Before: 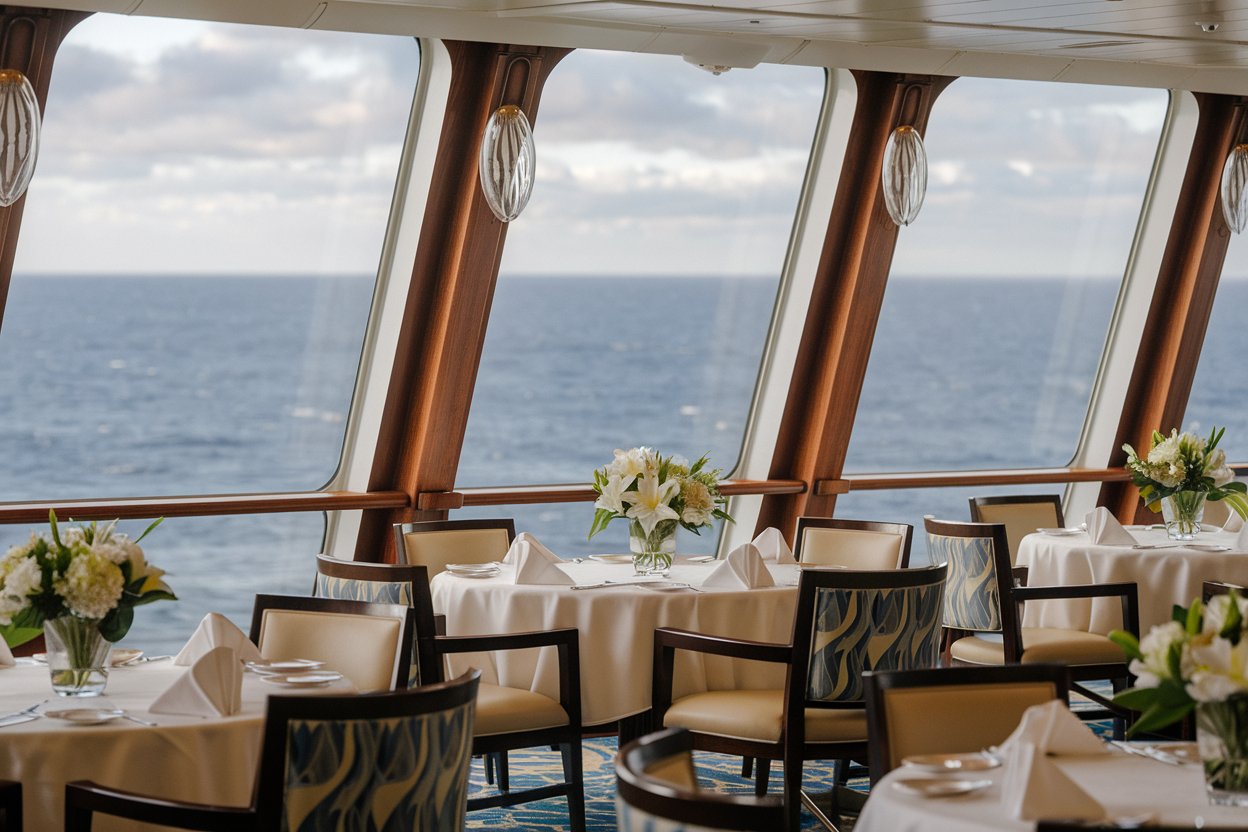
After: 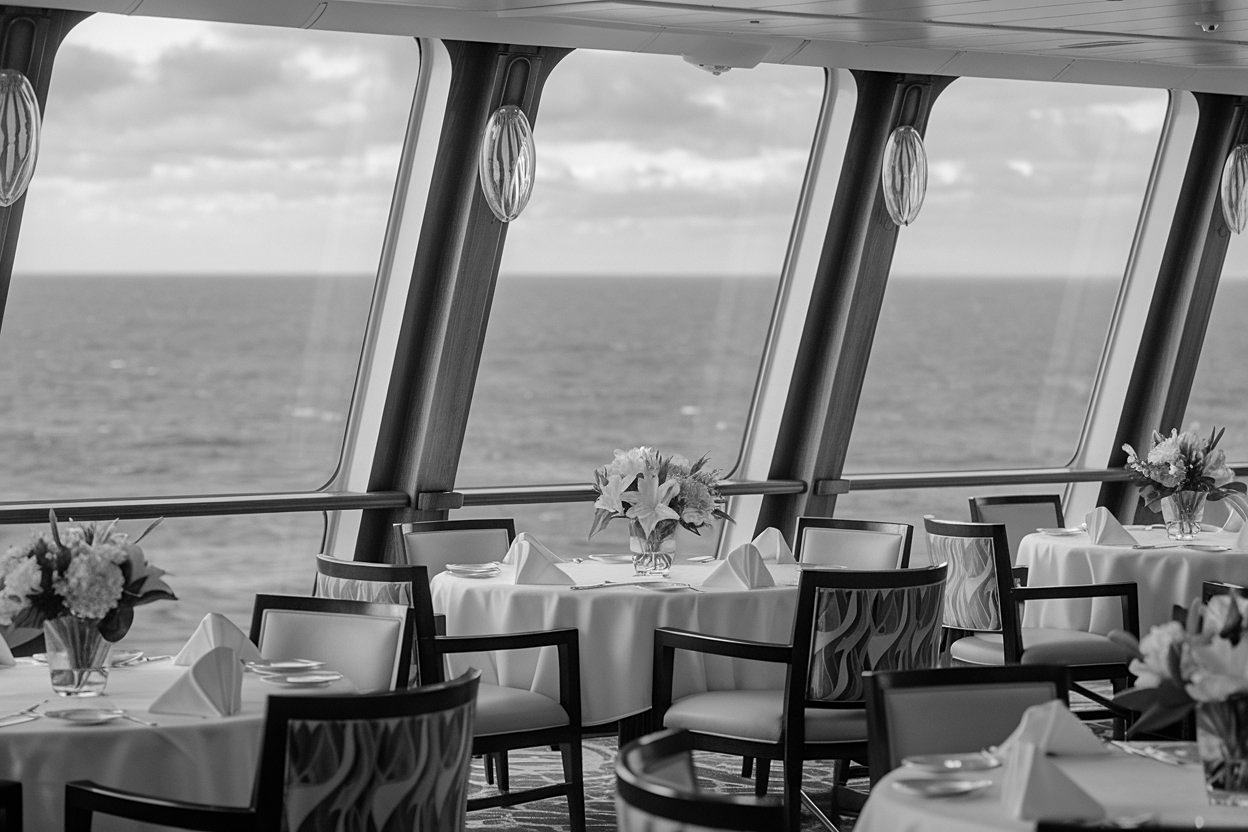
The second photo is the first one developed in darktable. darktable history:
monochrome: a 32, b 64, size 2.3
sharpen: amount 0.2
